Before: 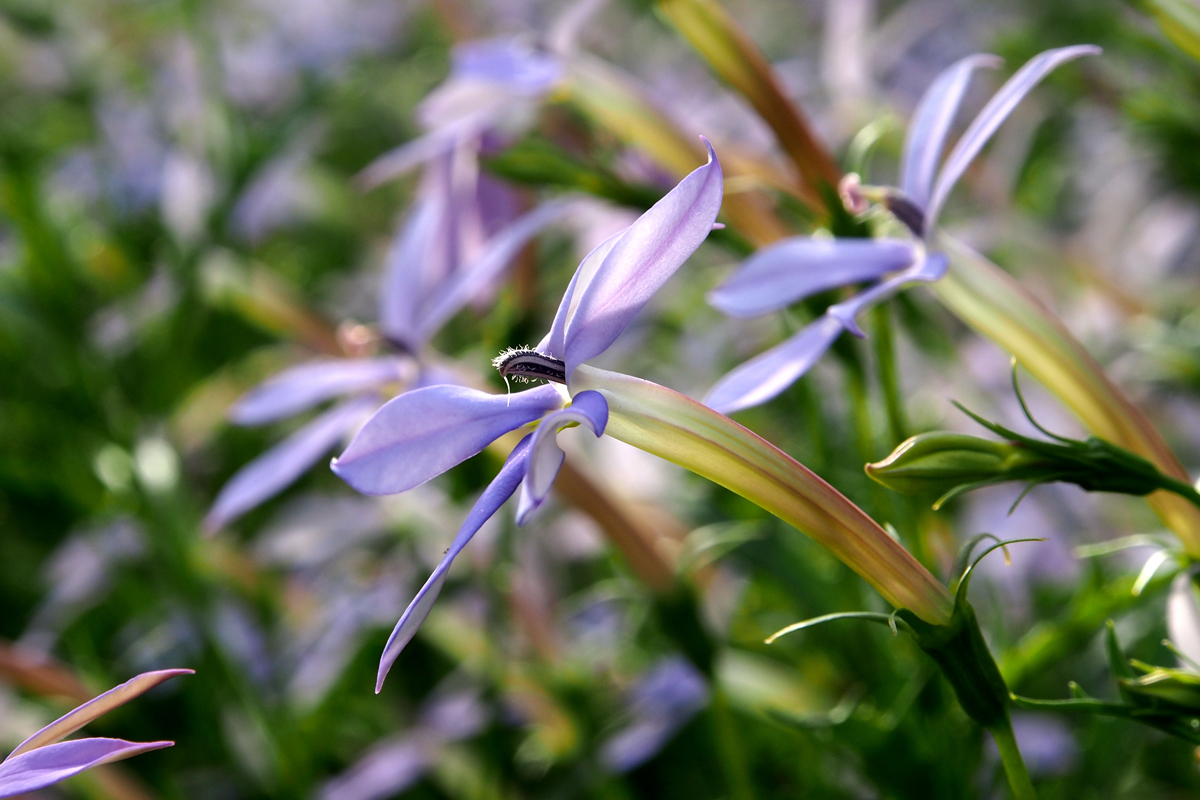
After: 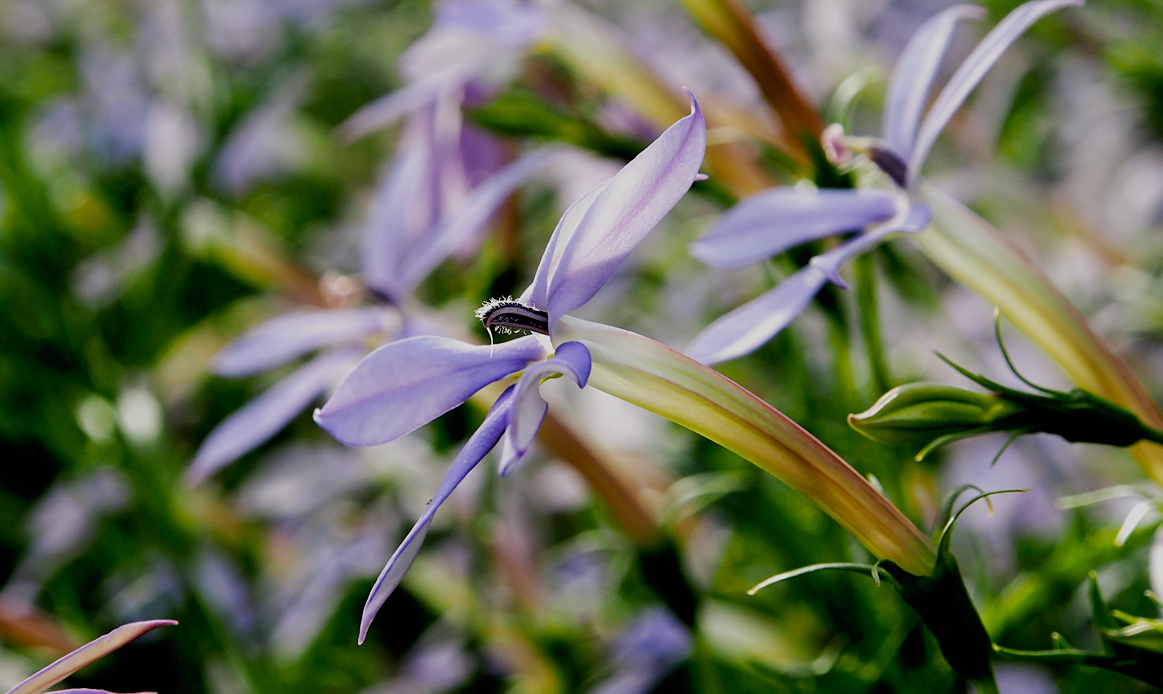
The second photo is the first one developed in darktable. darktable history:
crop: left 1.471%, top 6.144%, right 1.54%, bottom 7.085%
sharpen: amount 0.212
exposure: black level correction 0.009, exposure 0.015 EV, compensate highlight preservation false
filmic rgb: black relative exposure -8.16 EV, white relative exposure 3.76 EV, hardness 4.44, preserve chrominance no, color science v5 (2021), contrast in shadows safe, contrast in highlights safe
